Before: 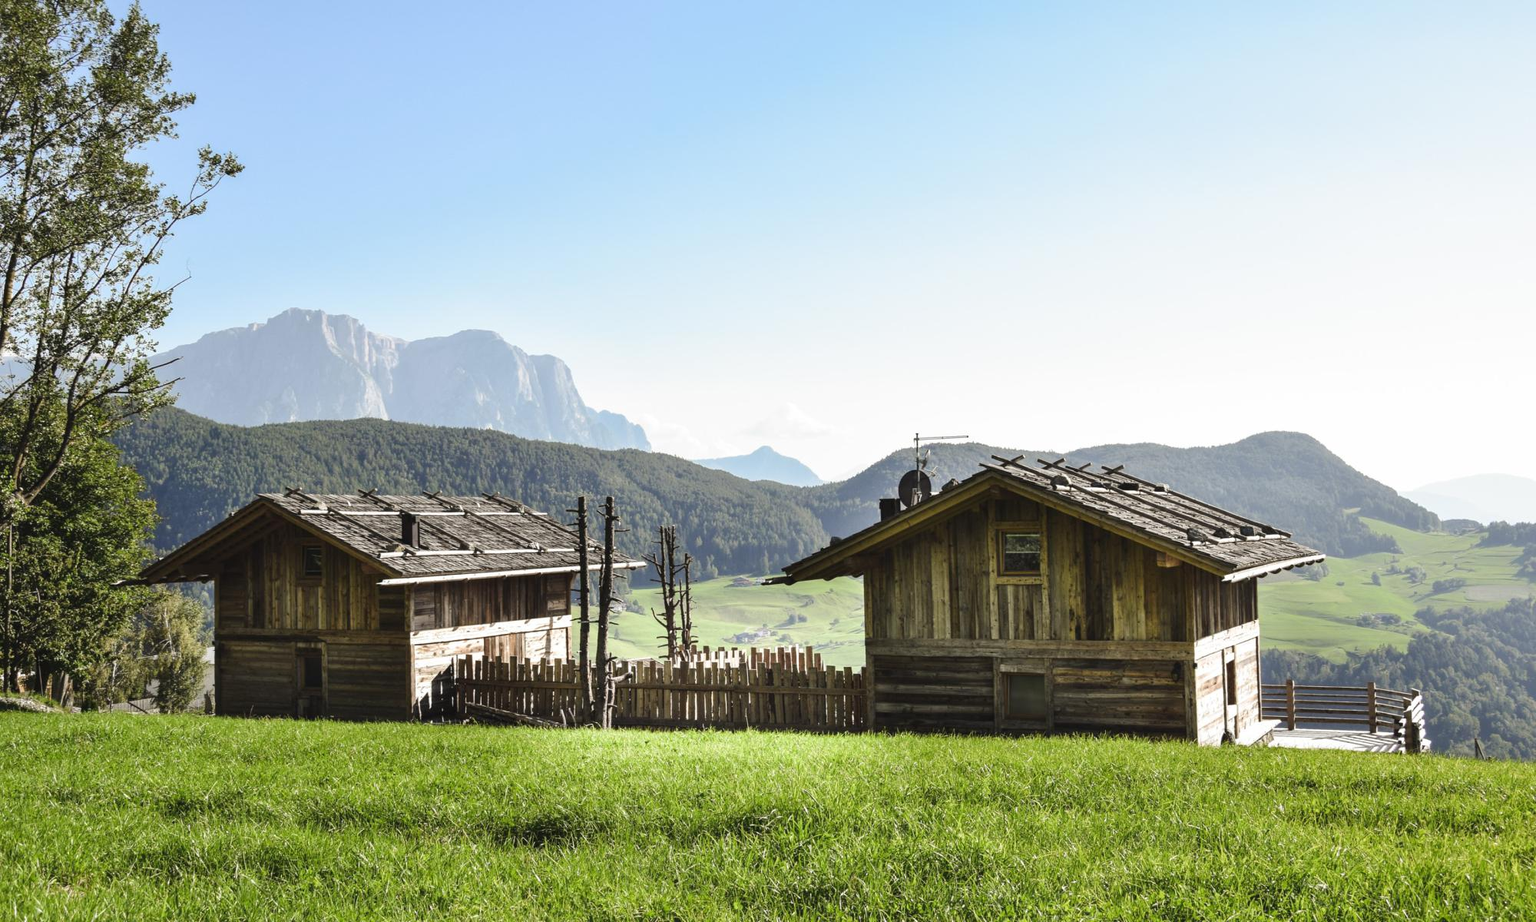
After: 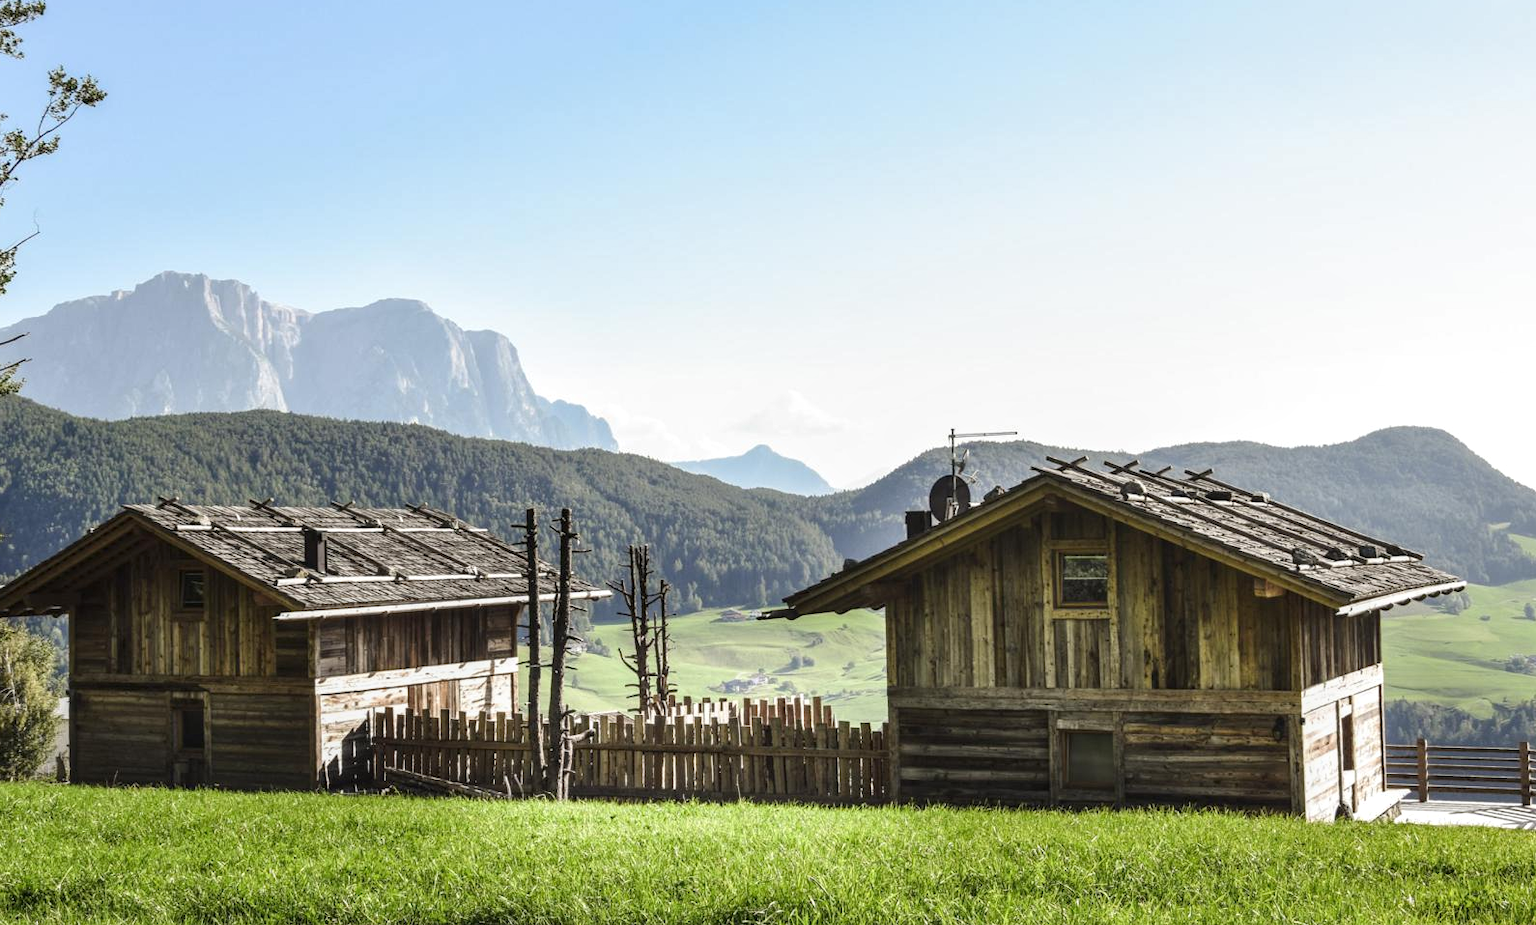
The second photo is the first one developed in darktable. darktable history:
crop and rotate: left 10.406%, top 10.02%, right 10.052%, bottom 10.103%
local contrast: on, module defaults
